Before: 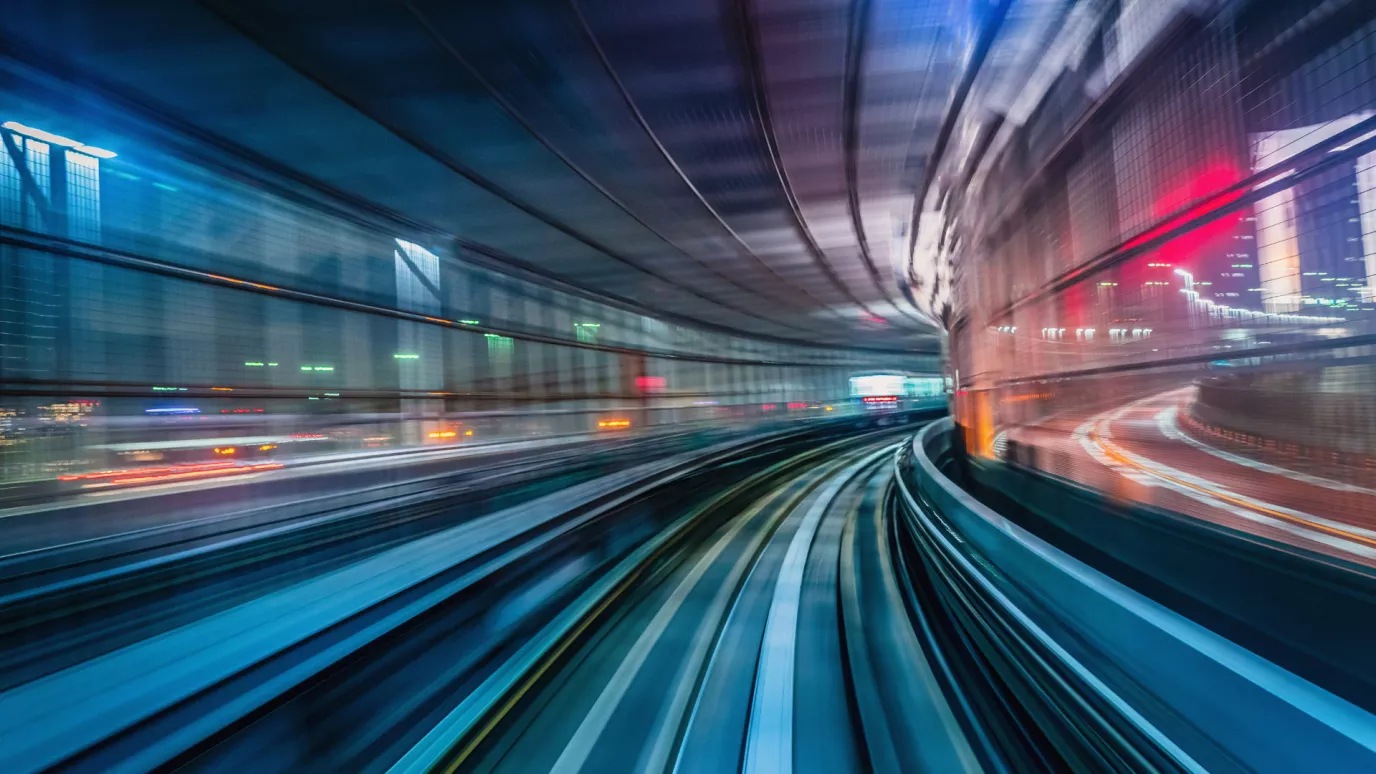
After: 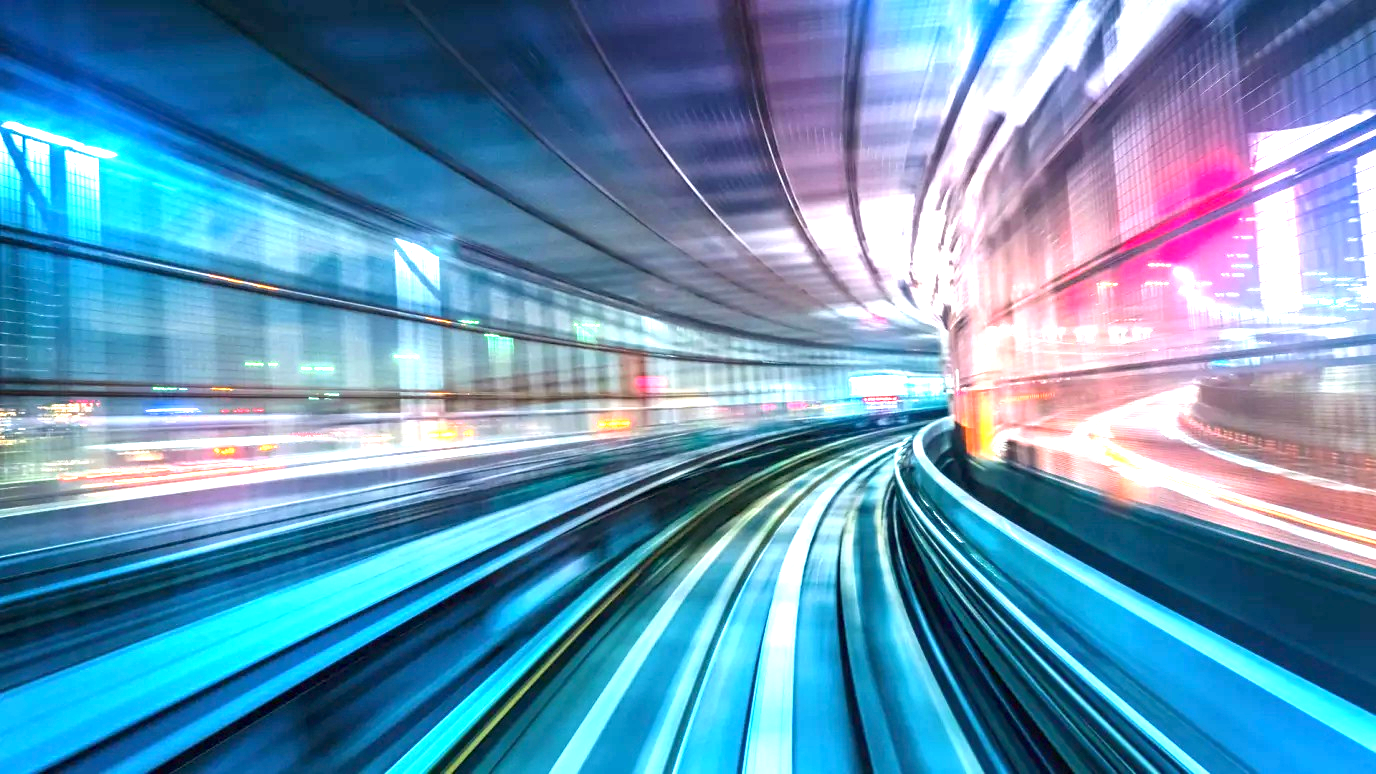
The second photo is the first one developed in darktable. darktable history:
exposure: black level correction 0.001, exposure 1.998 EV, compensate highlight preservation false
